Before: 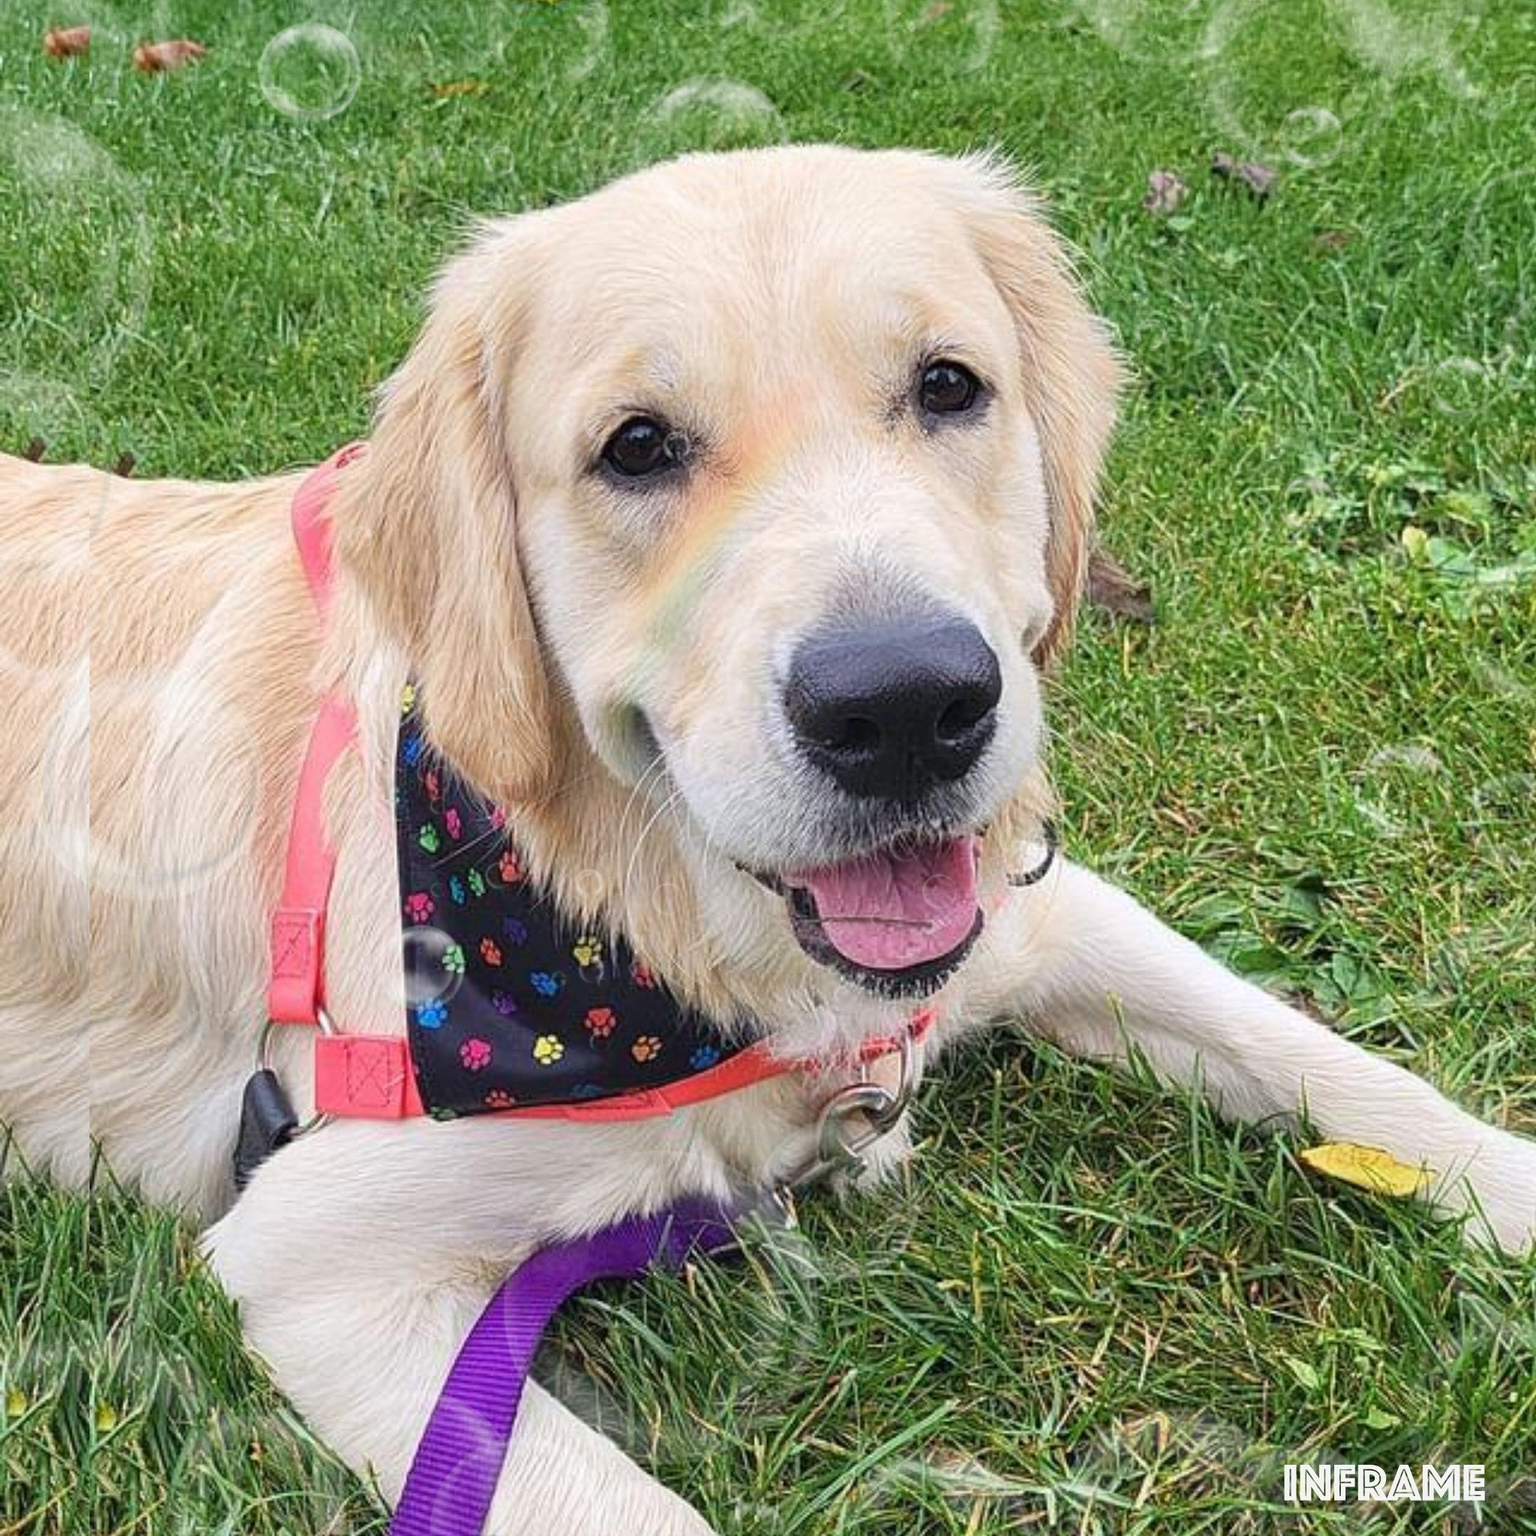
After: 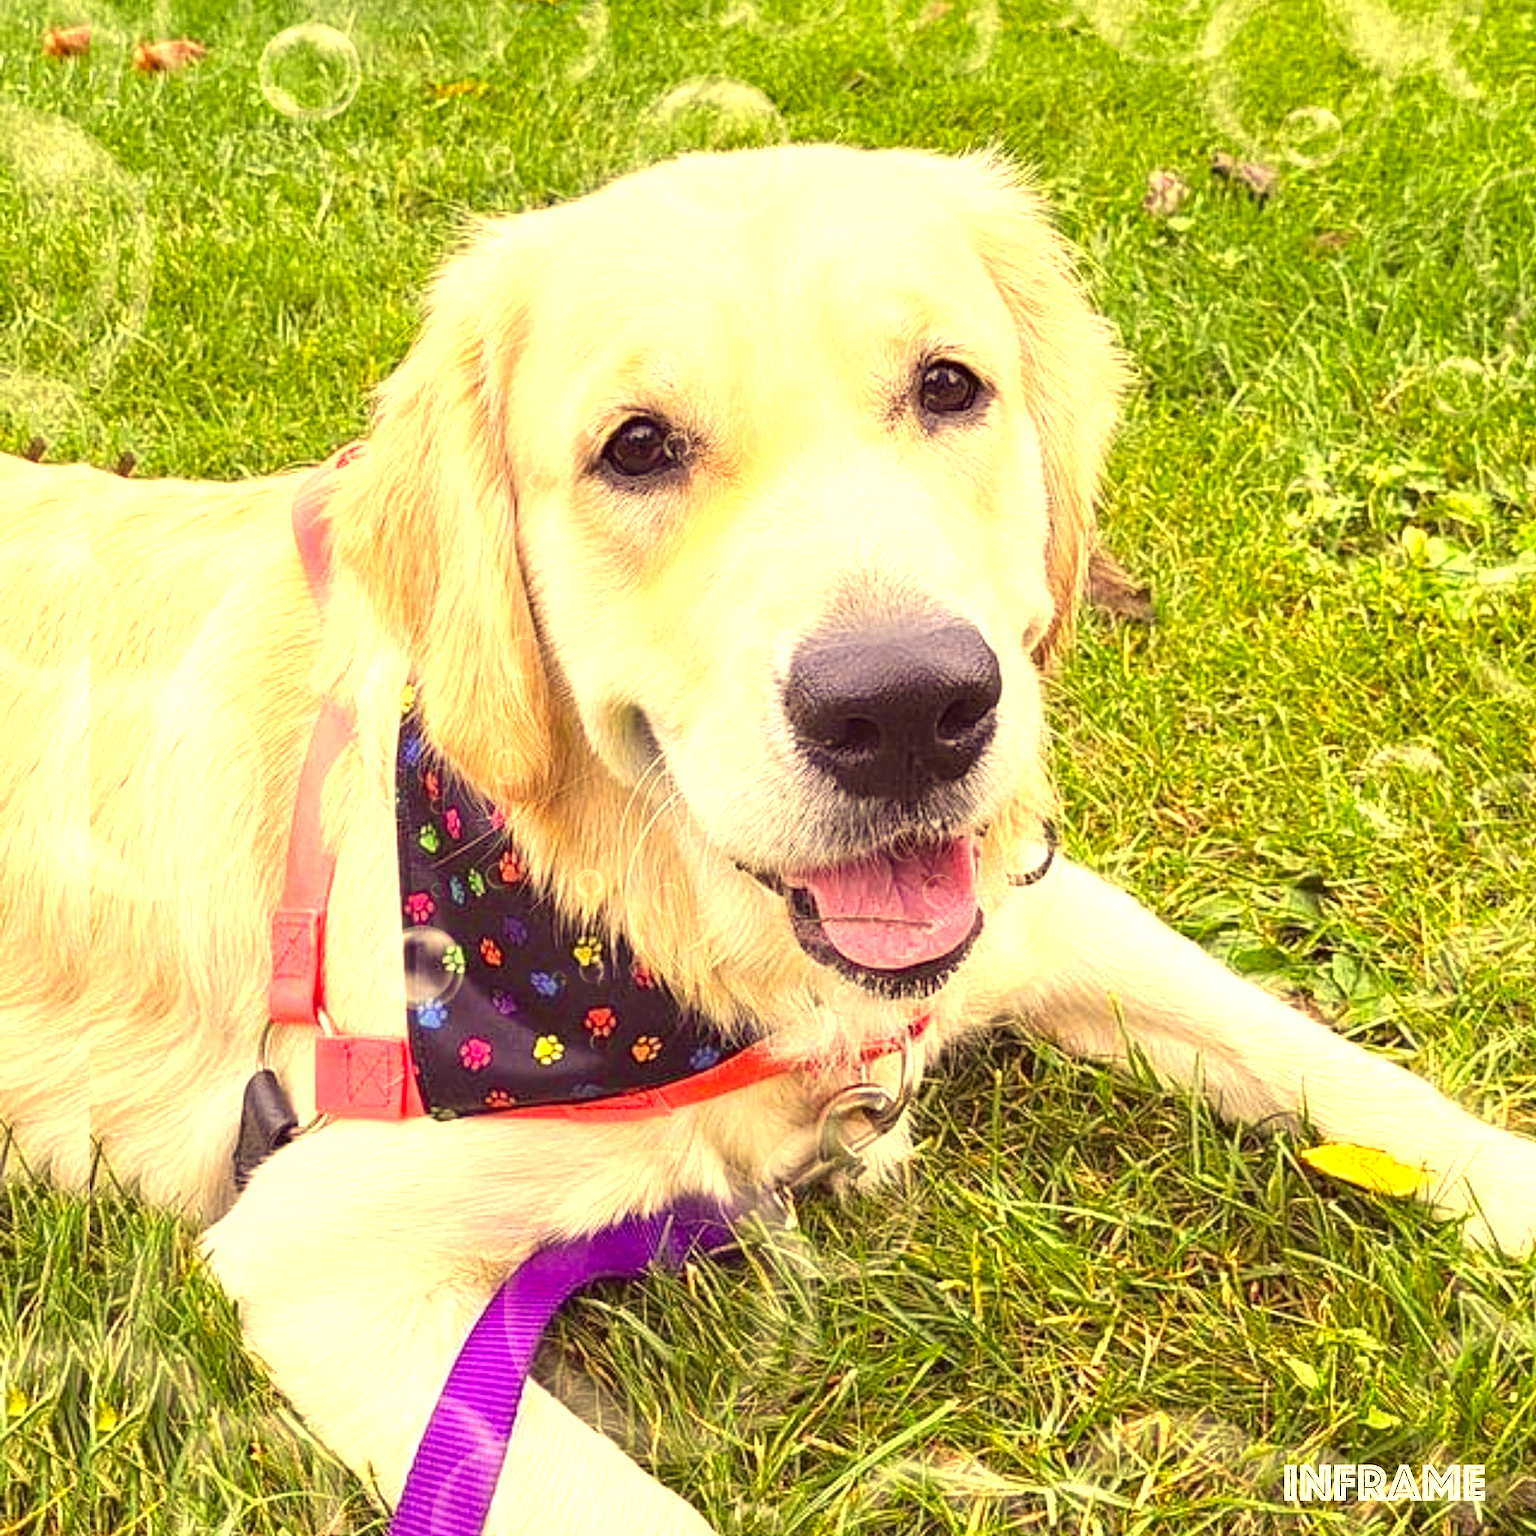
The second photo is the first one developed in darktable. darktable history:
color correction: highlights a* 10.12, highlights b* 39.04, shadows a* 14.62, shadows b* 3.37
exposure: exposure 1 EV, compensate highlight preservation false
